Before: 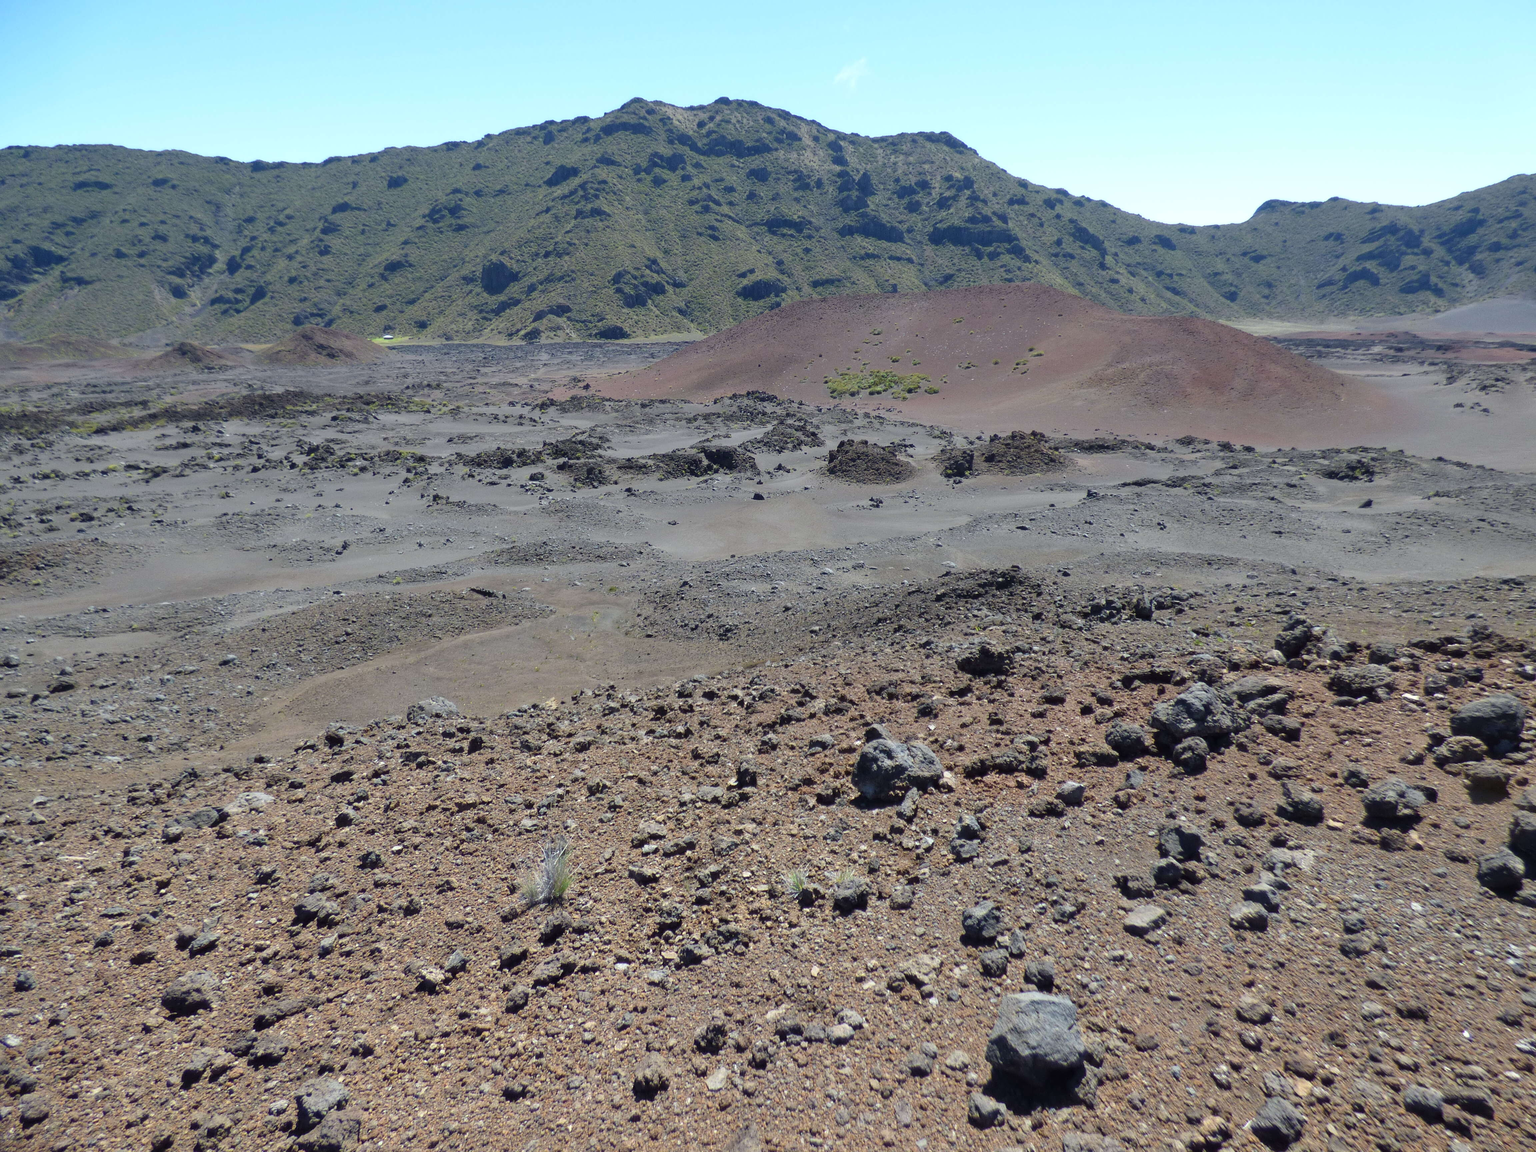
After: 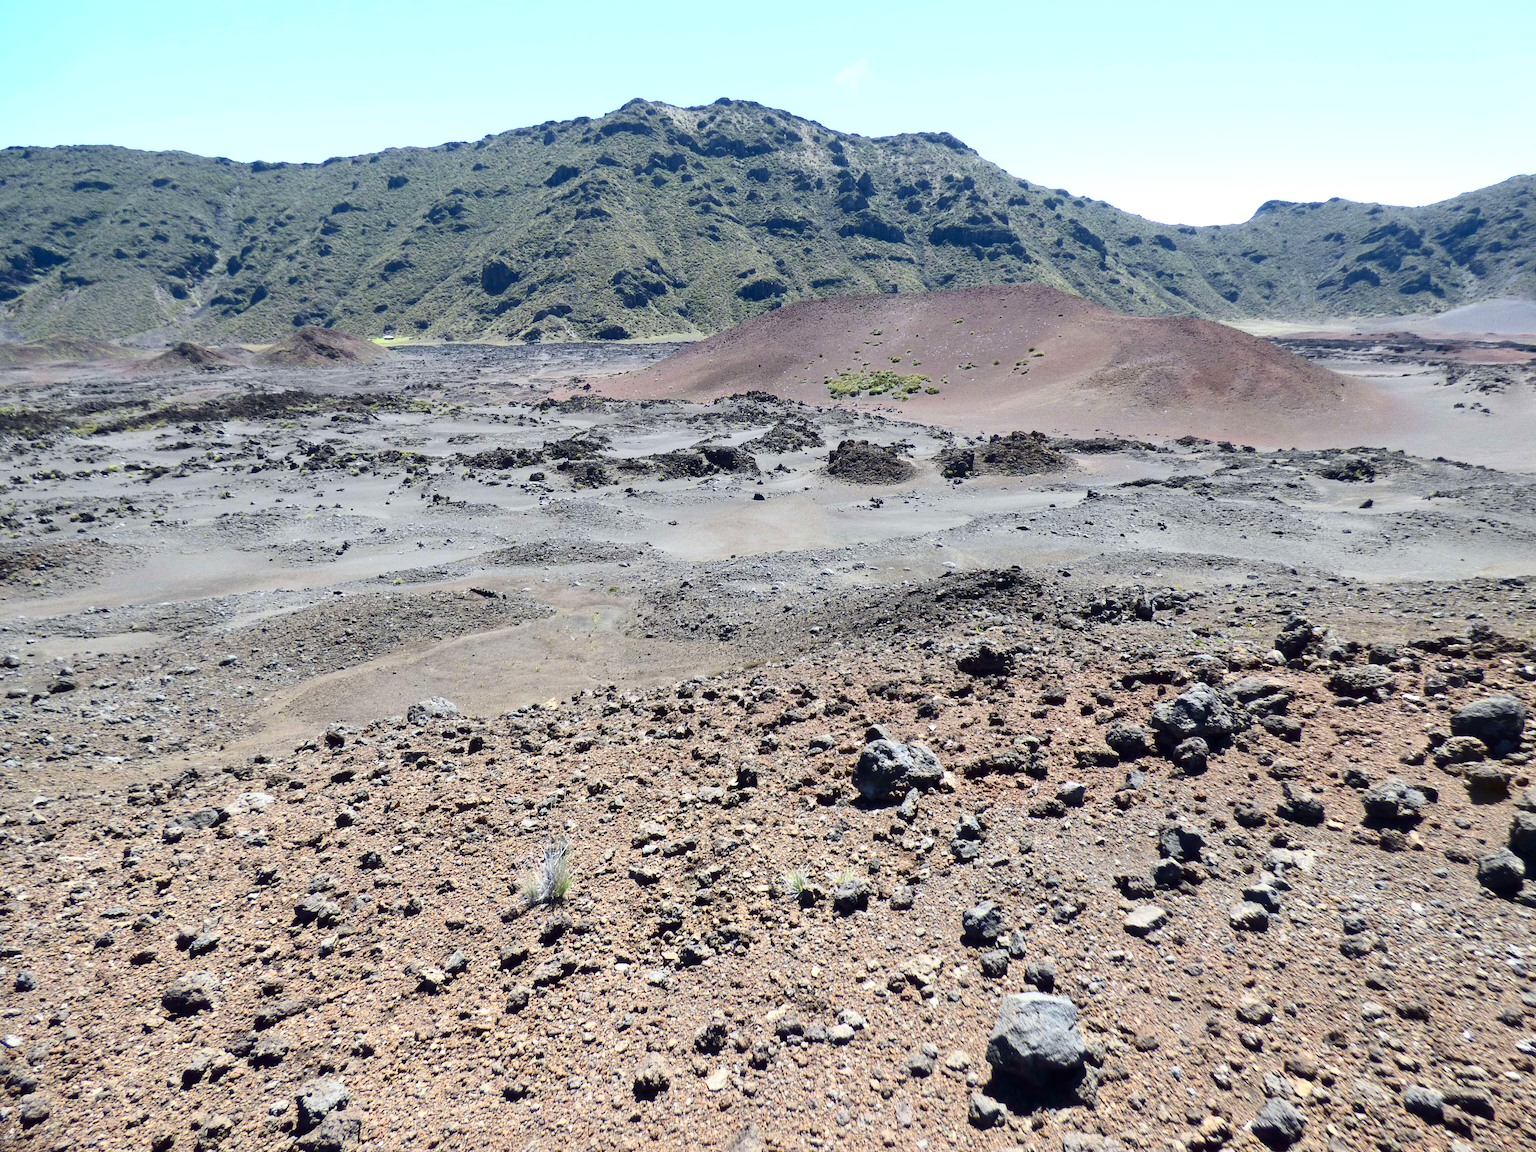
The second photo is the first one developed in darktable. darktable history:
contrast brightness saturation: contrast 0.28
white balance: emerald 1
exposure: black level correction 0.001, exposure 0.5 EV, compensate exposure bias true, compensate highlight preservation false
